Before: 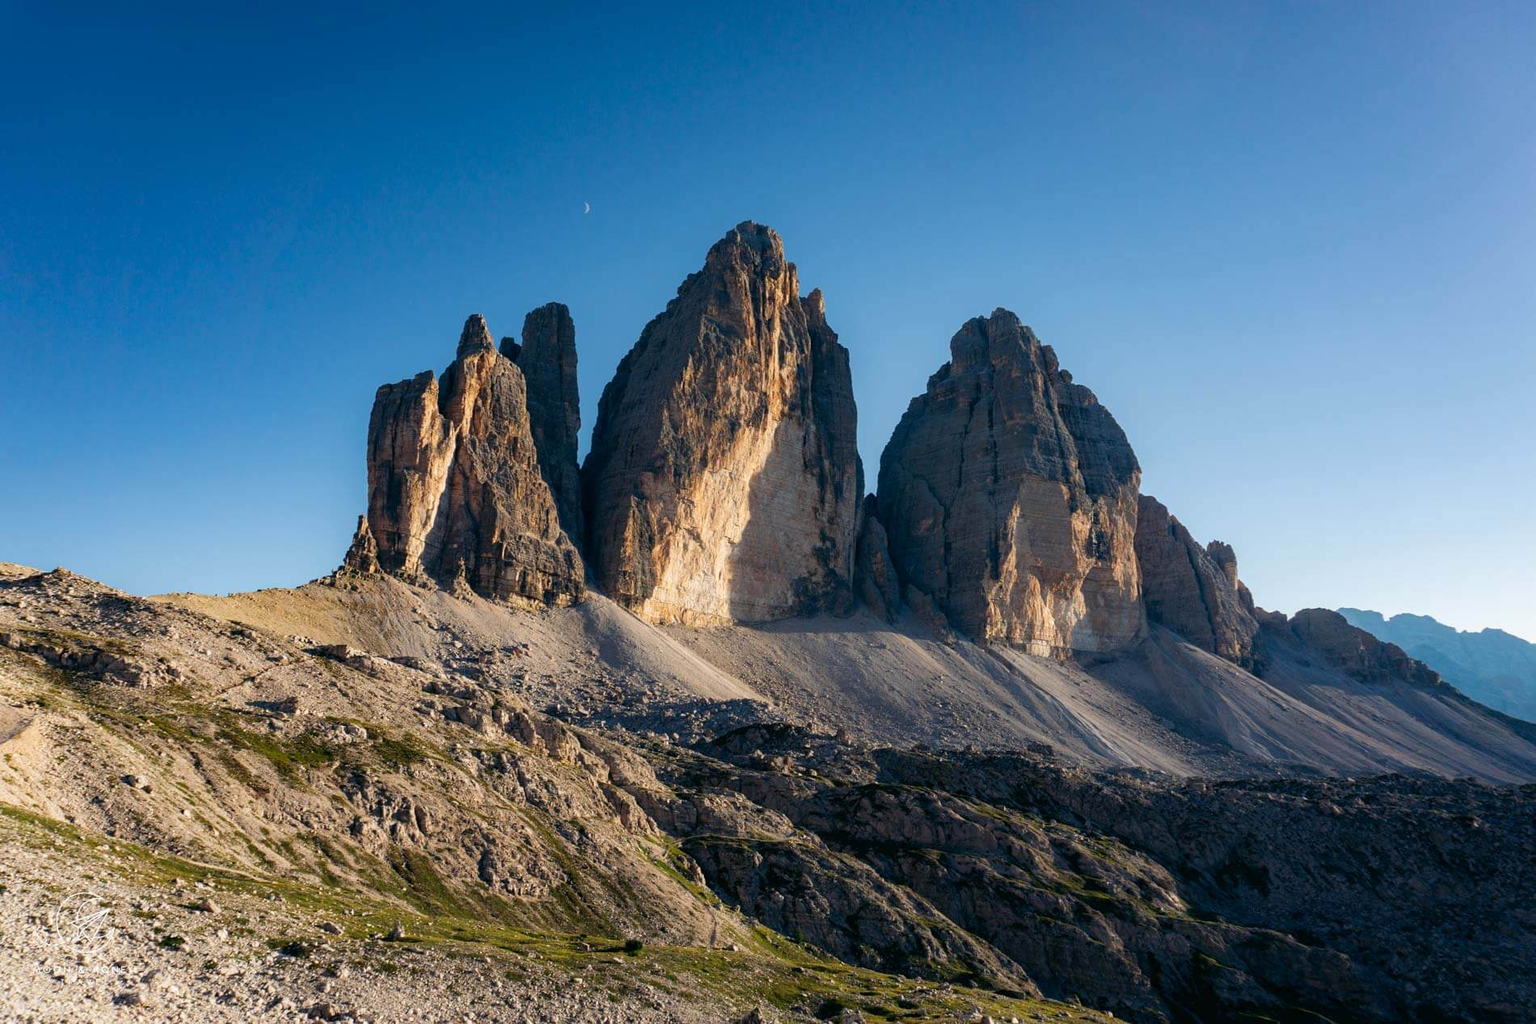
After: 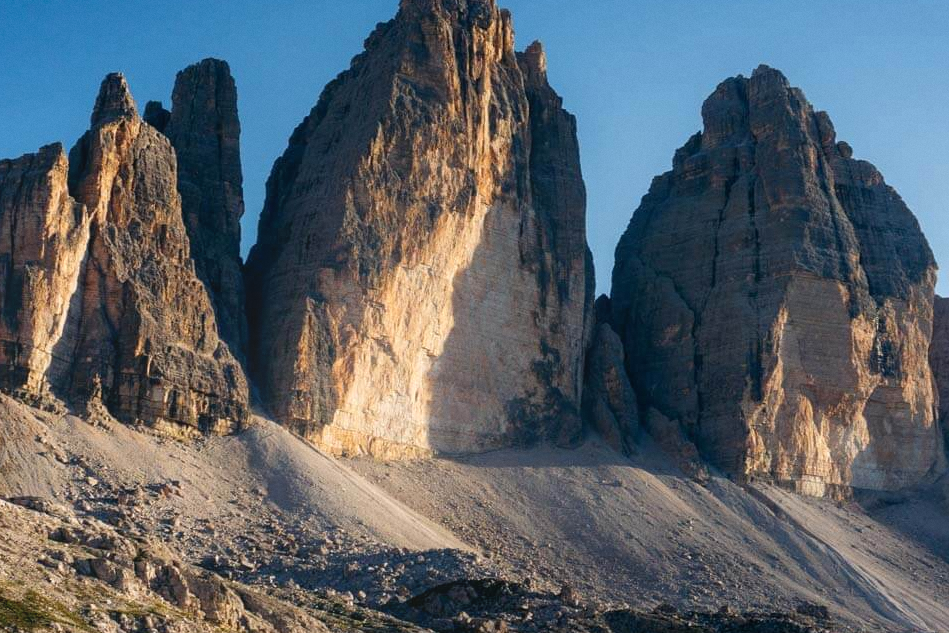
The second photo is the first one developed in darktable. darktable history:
grain: coarseness 0.09 ISO, strength 10%
bloom: on, module defaults
crop: left 25%, top 25%, right 25%, bottom 25%
